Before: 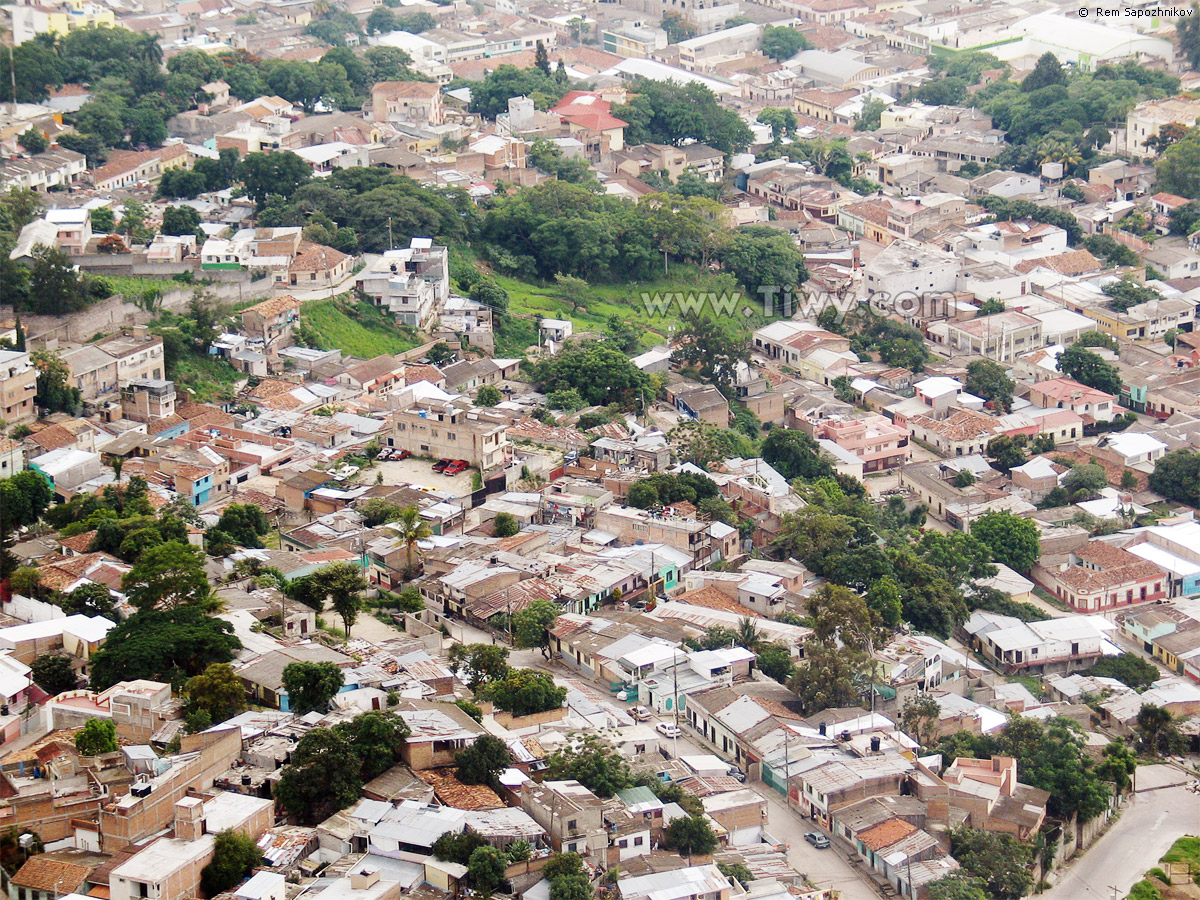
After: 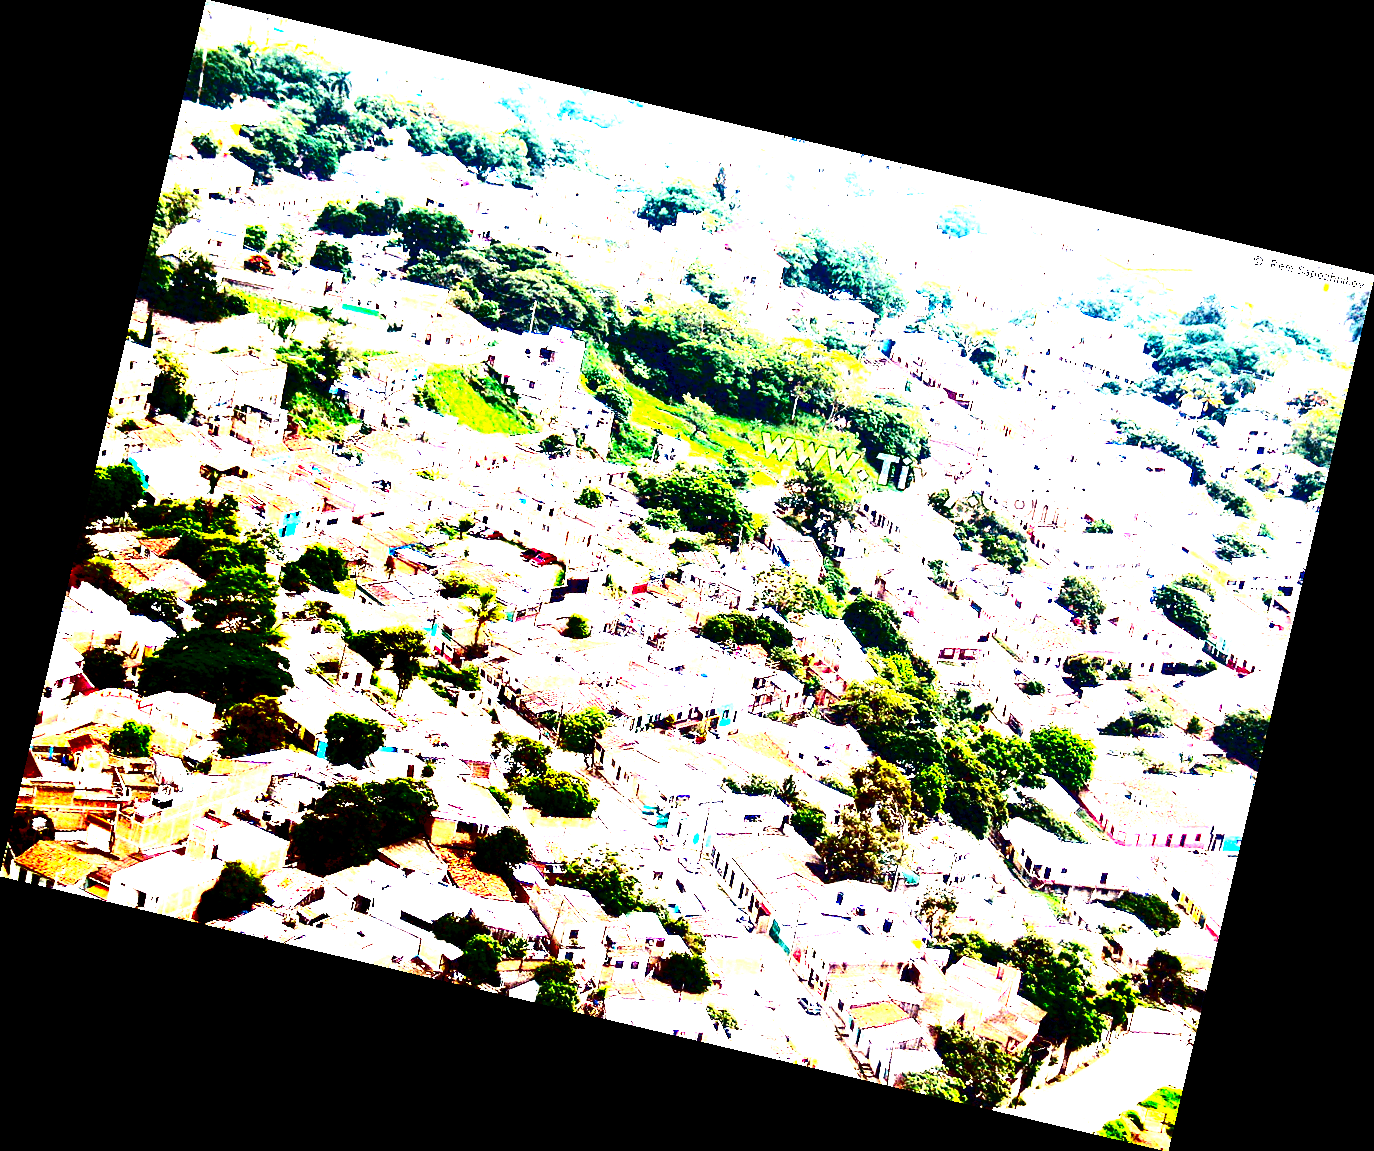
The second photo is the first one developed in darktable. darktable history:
rotate and perspective: rotation 13.27°, automatic cropping off
levels: levels [0, 0.352, 0.703]
exposure: exposure 1.16 EV, compensate exposure bias true, compensate highlight preservation false
contrast brightness saturation: contrast 0.77, brightness -1, saturation 1
